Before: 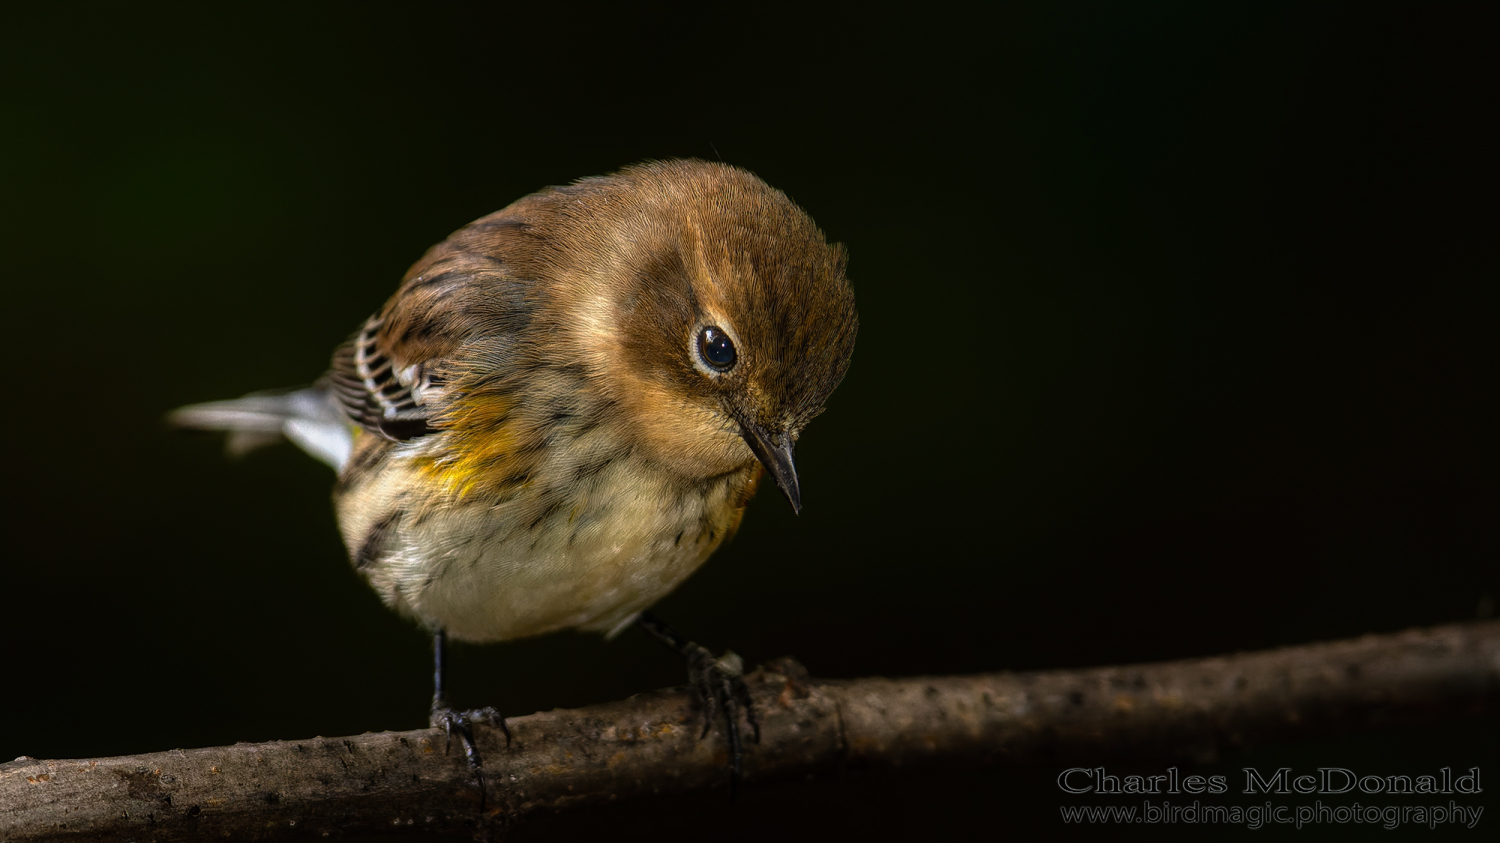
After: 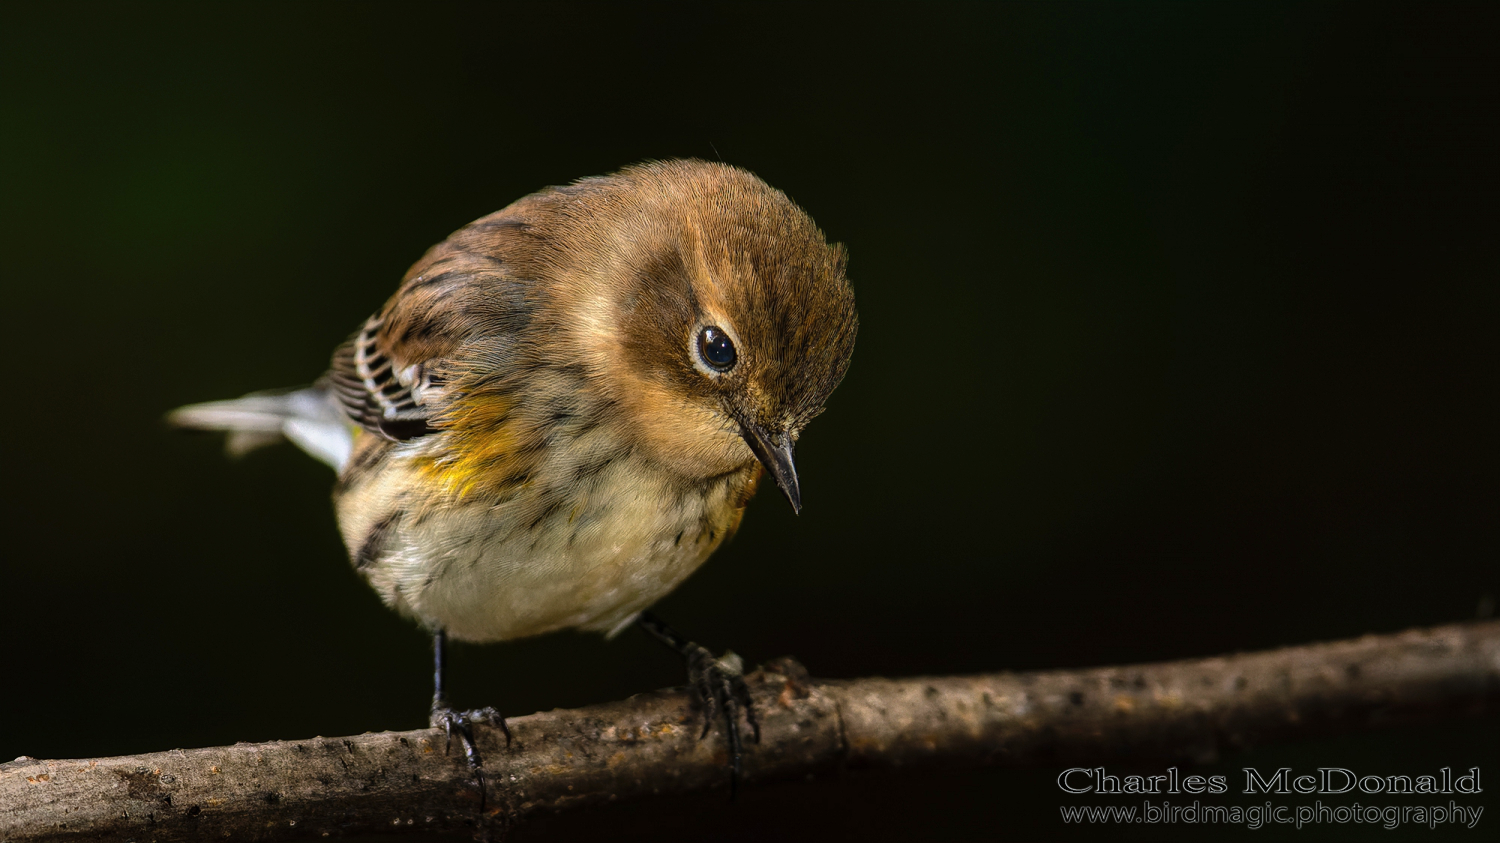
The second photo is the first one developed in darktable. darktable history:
shadows and highlights: radius 117.3, shadows 41.76, highlights -61.99, soften with gaussian
